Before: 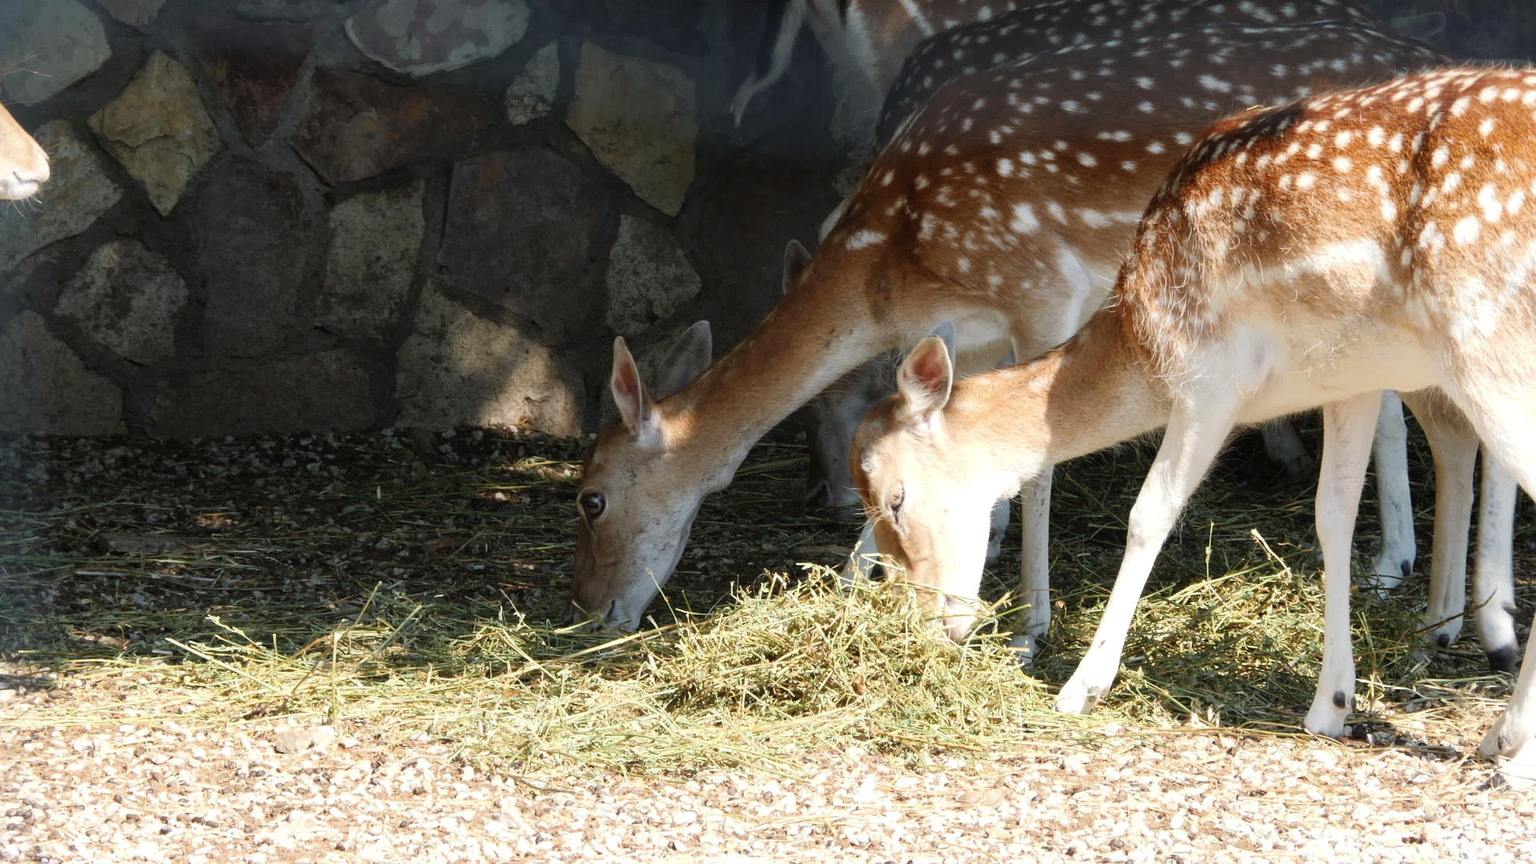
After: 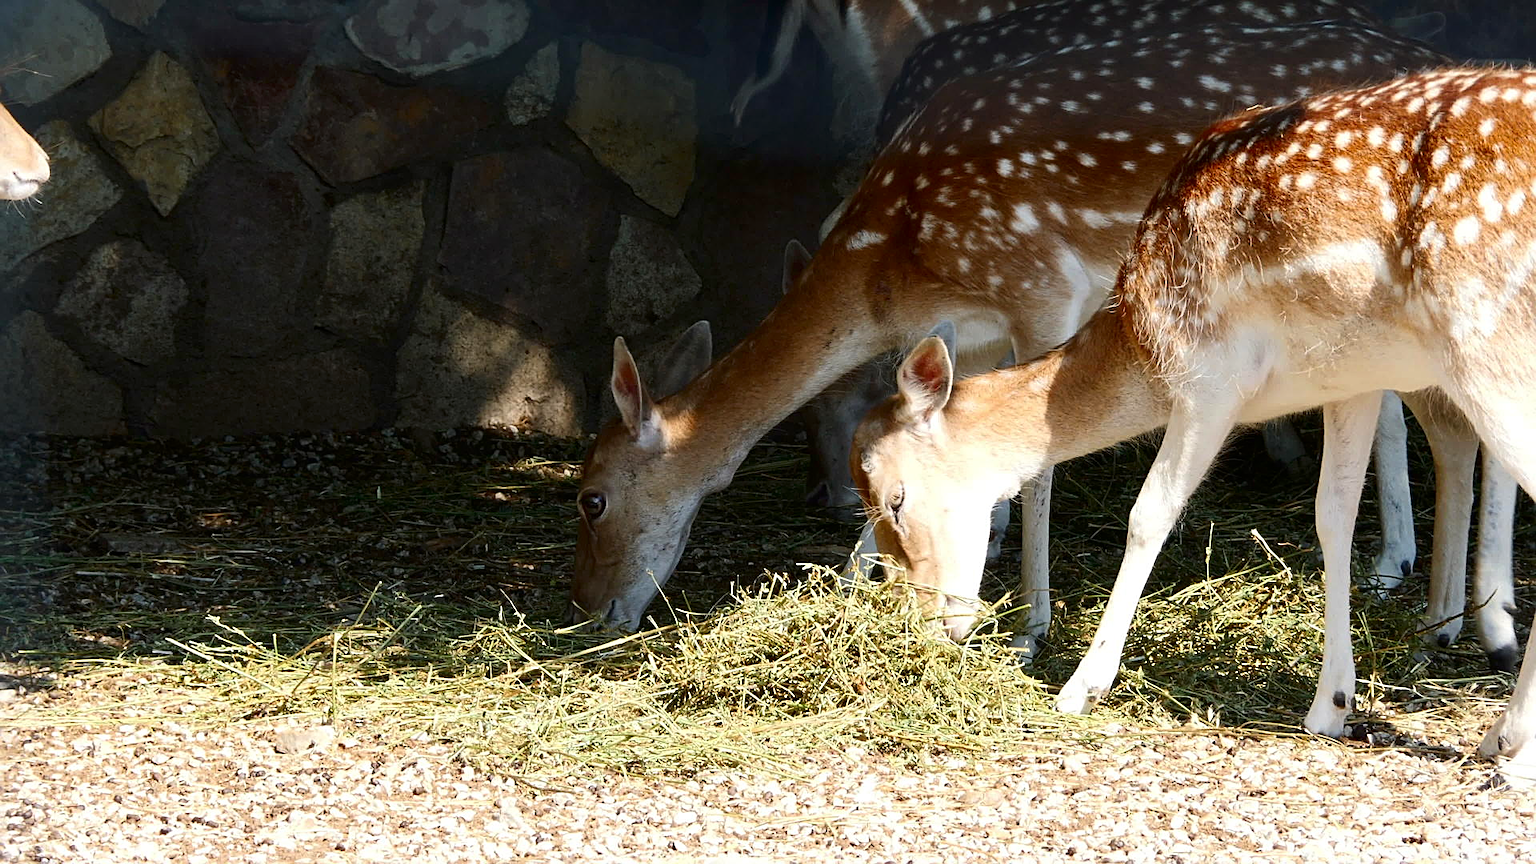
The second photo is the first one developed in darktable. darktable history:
contrast brightness saturation: contrast 0.12, brightness -0.12, saturation 0.2
sharpen: amount 0.55
